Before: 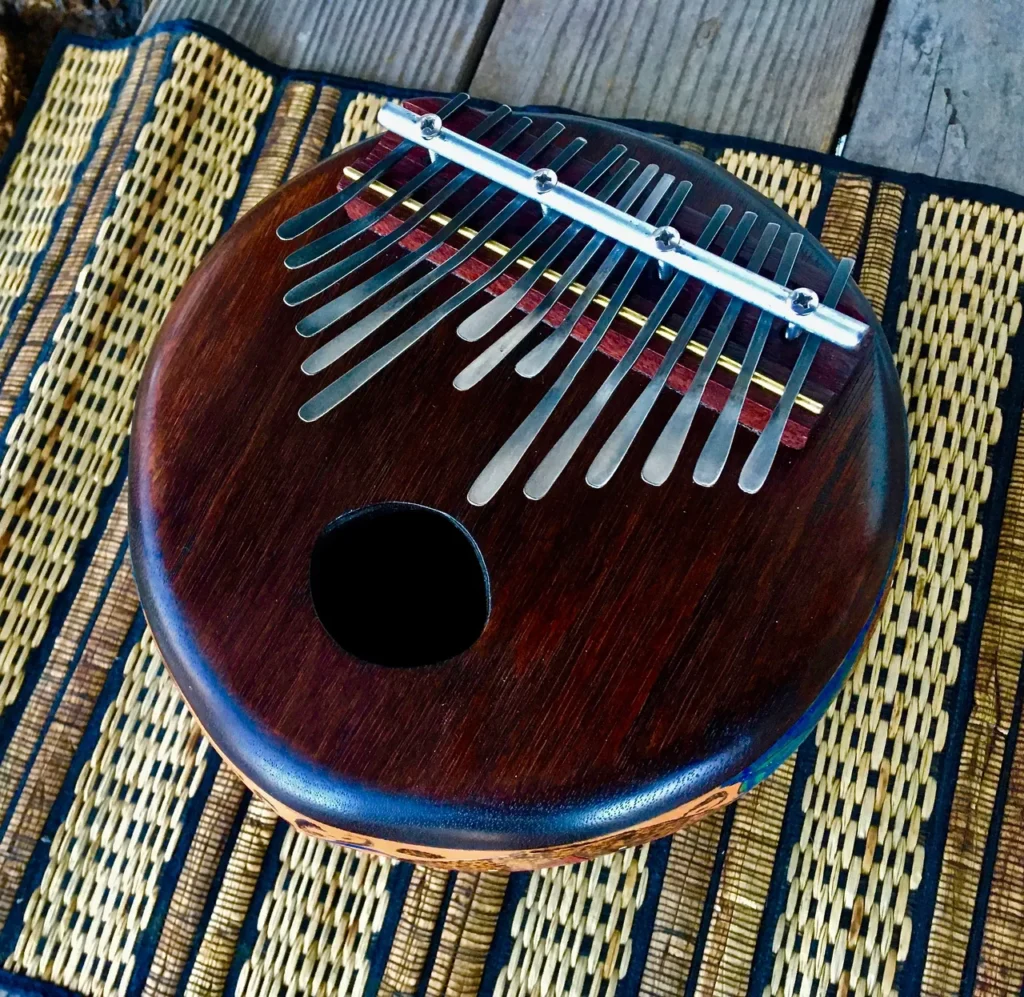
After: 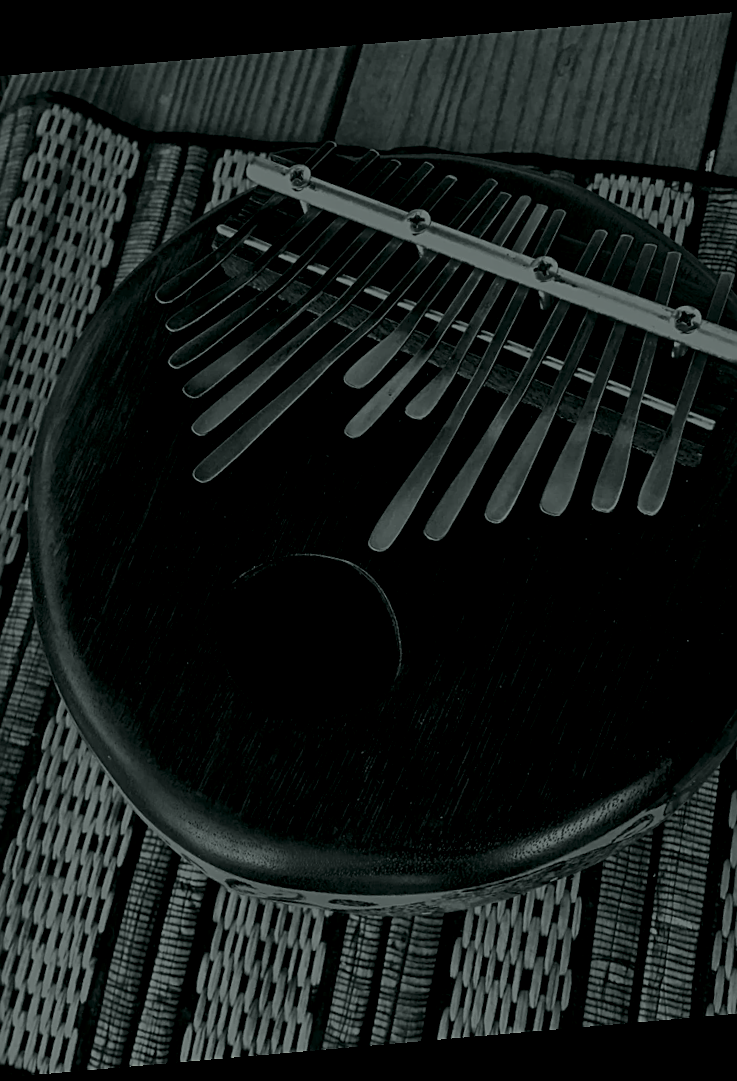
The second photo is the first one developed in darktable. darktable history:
crop and rotate: left 12.673%, right 20.66%
colorize: hue 90°, saturation 19%, lightness 1.59%, version 1
exposure: black level correction 0, exposure 0.7 EV, compensate exposure bias true, compensate highlight preservation false
rotate and perspective: rotation -4.98°, automatic cropping off
sharpen: on, module defaults
split-toning: shadows › hue 290.82°, shadows › saturation 0.34, highlights › saturation 0.38, balance 0, compress 50%
